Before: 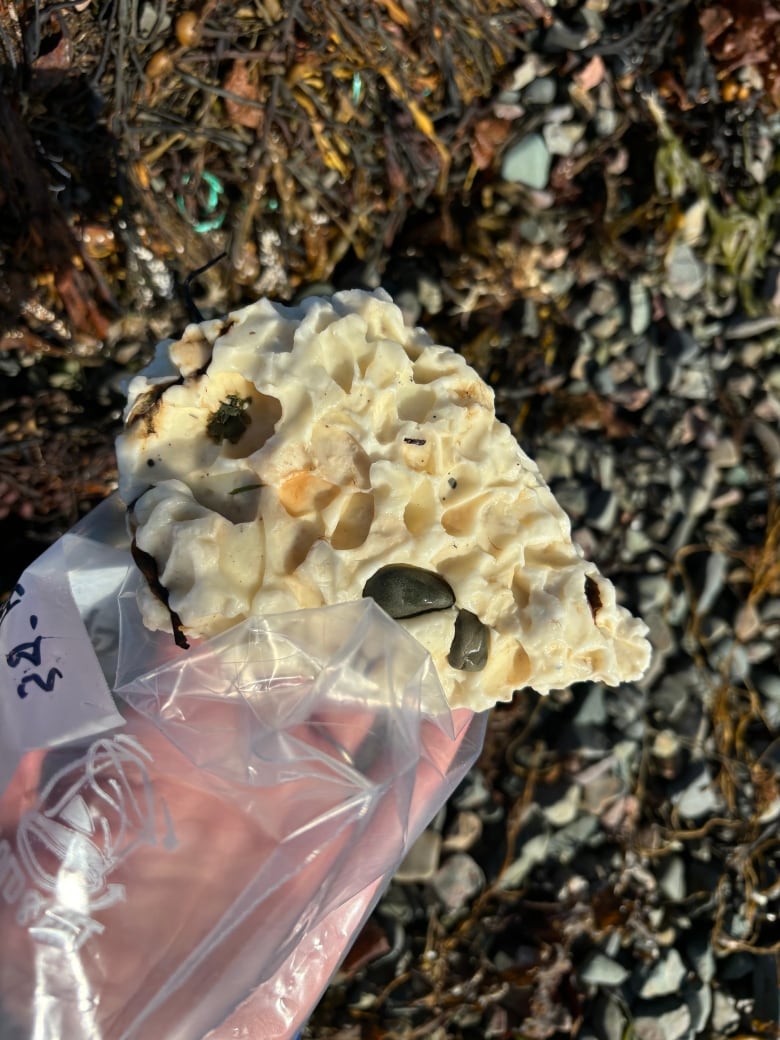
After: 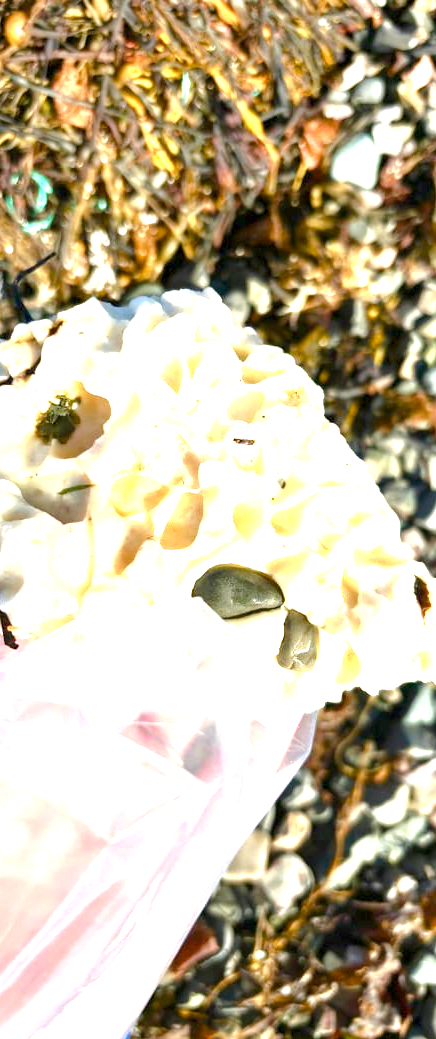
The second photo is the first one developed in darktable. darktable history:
crop: left 21.964%, right 22.024%, bottom 0.012%
color balance rgb: perceptual saturation grading › global saturation 20%, perceptual saturation grading › highlights -25.61%, perceptual saturation grading › shadows 25.119%, perceptual brilliance grading › mid-tones 9.502%, perceptual brilliance grading › shadows 14.466%, global vibrance 20%
exposure: exposure 2.187 EV, compensate exposure bias true, compensate highlight preservation false
